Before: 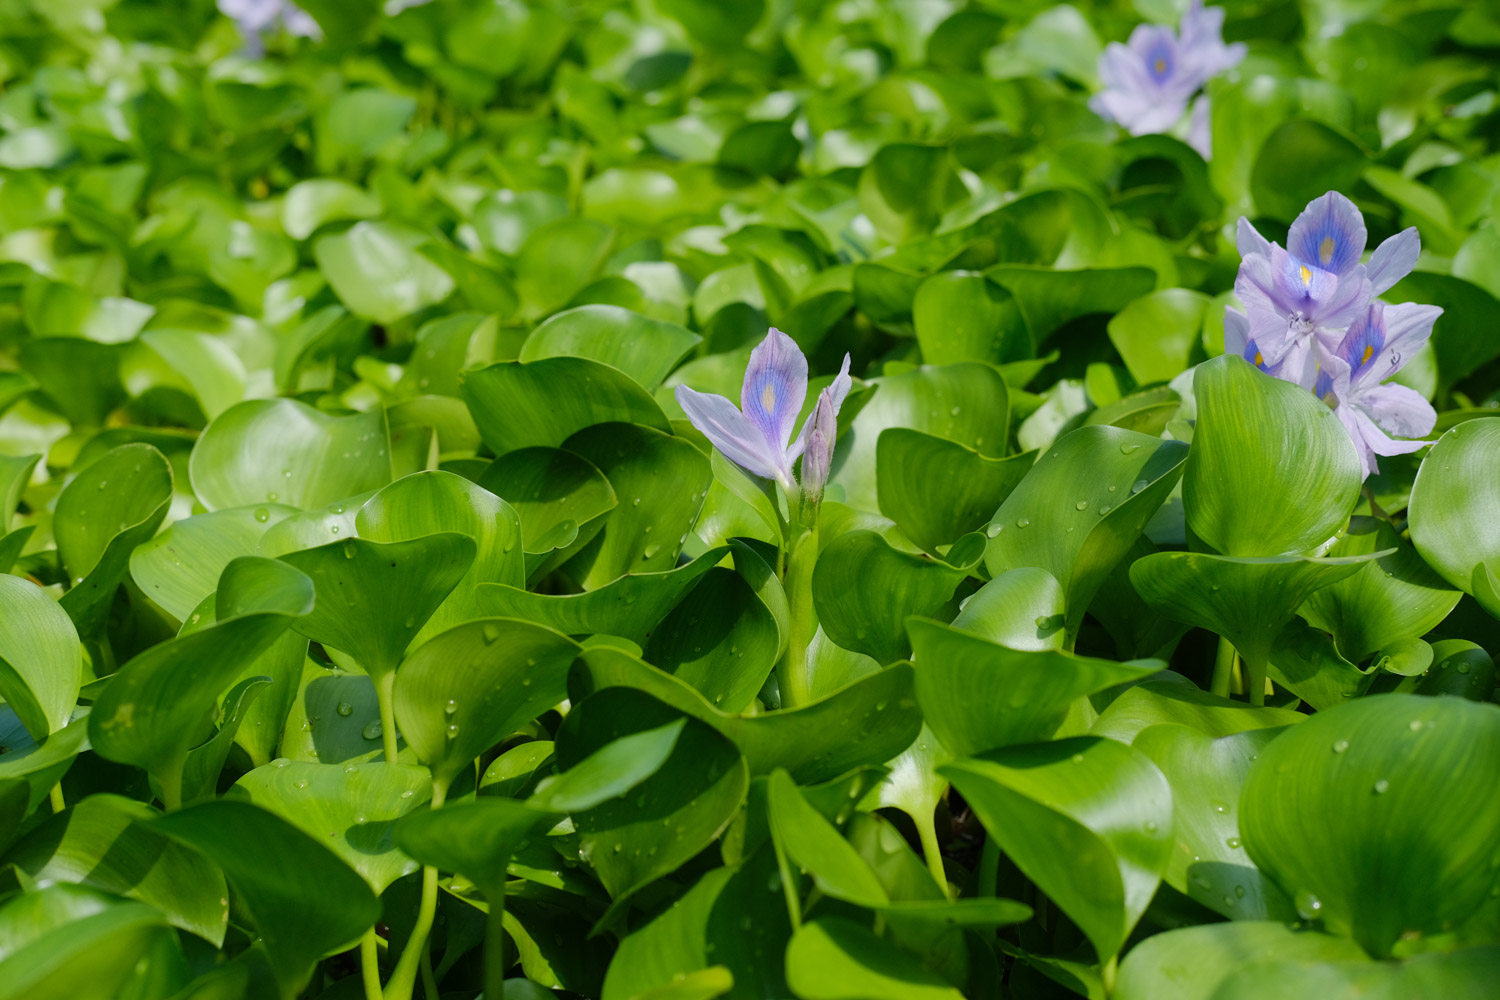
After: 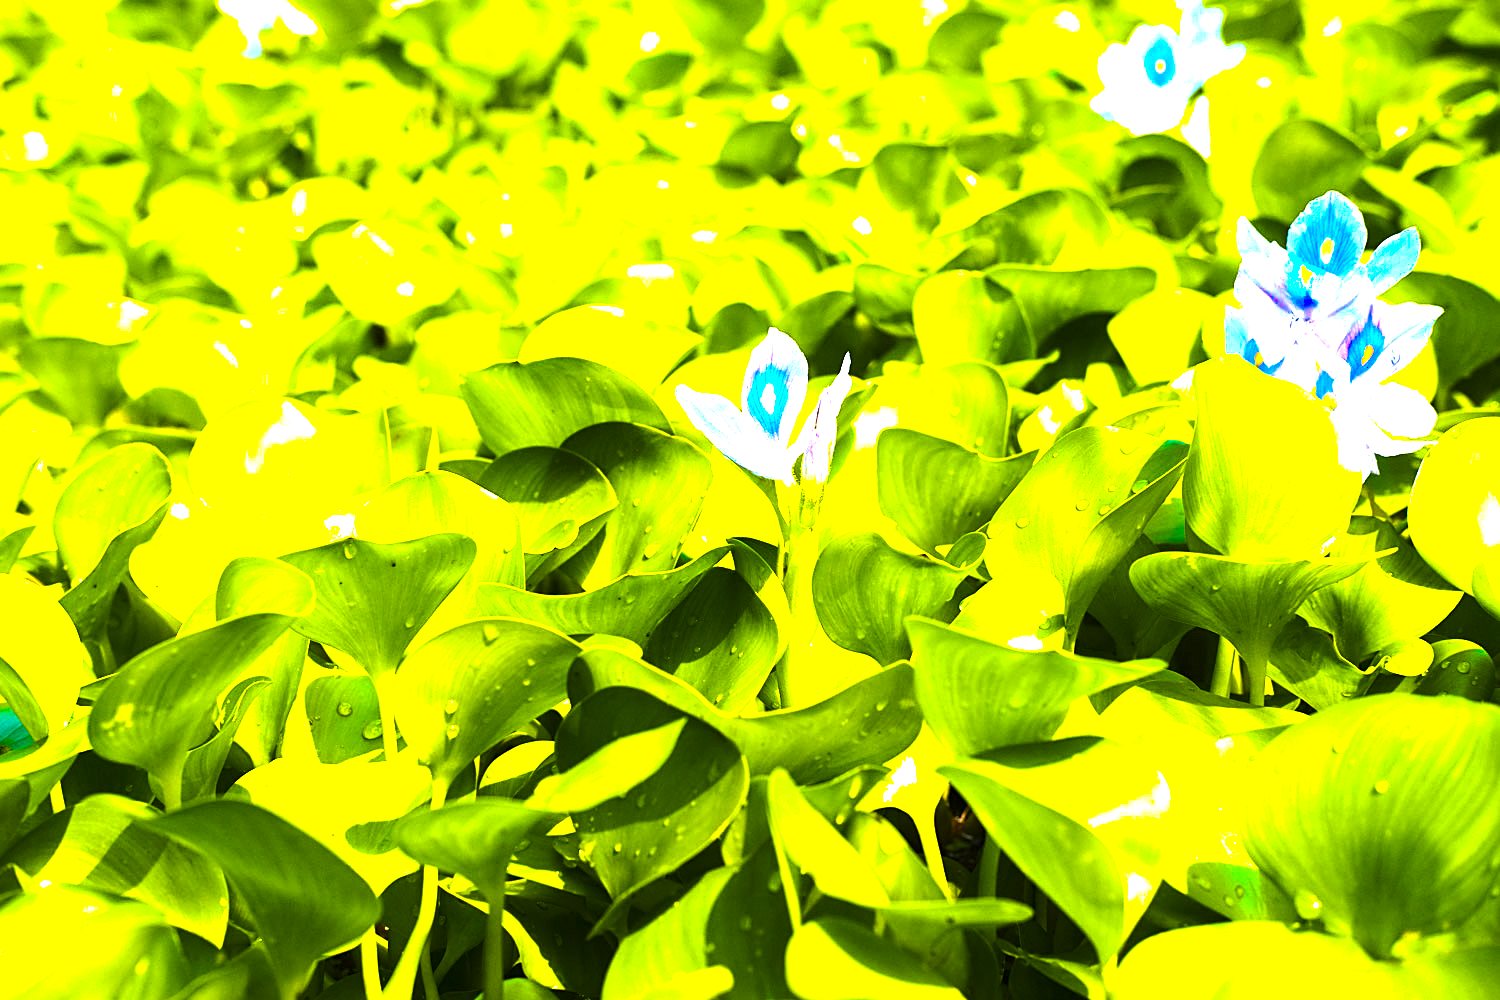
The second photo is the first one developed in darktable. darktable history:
sharpen: on, module defaults
color balance rgb: linear chroma grading › highlights 100%, linear chroma grading › global chroma 23.41%, perceptual saturation grading › global saturation 35.38%, hue shift -10.68°, perceptual brilliance grading › highlights 47.25%, perceptual brilliance grading › mid-tones 22.2%, perceptual brilliance grading › shadows -5.93%
exposure: black level correction 0, exposure 1.2 EV, compensate exposure bias true, compensate highlight preservation false
